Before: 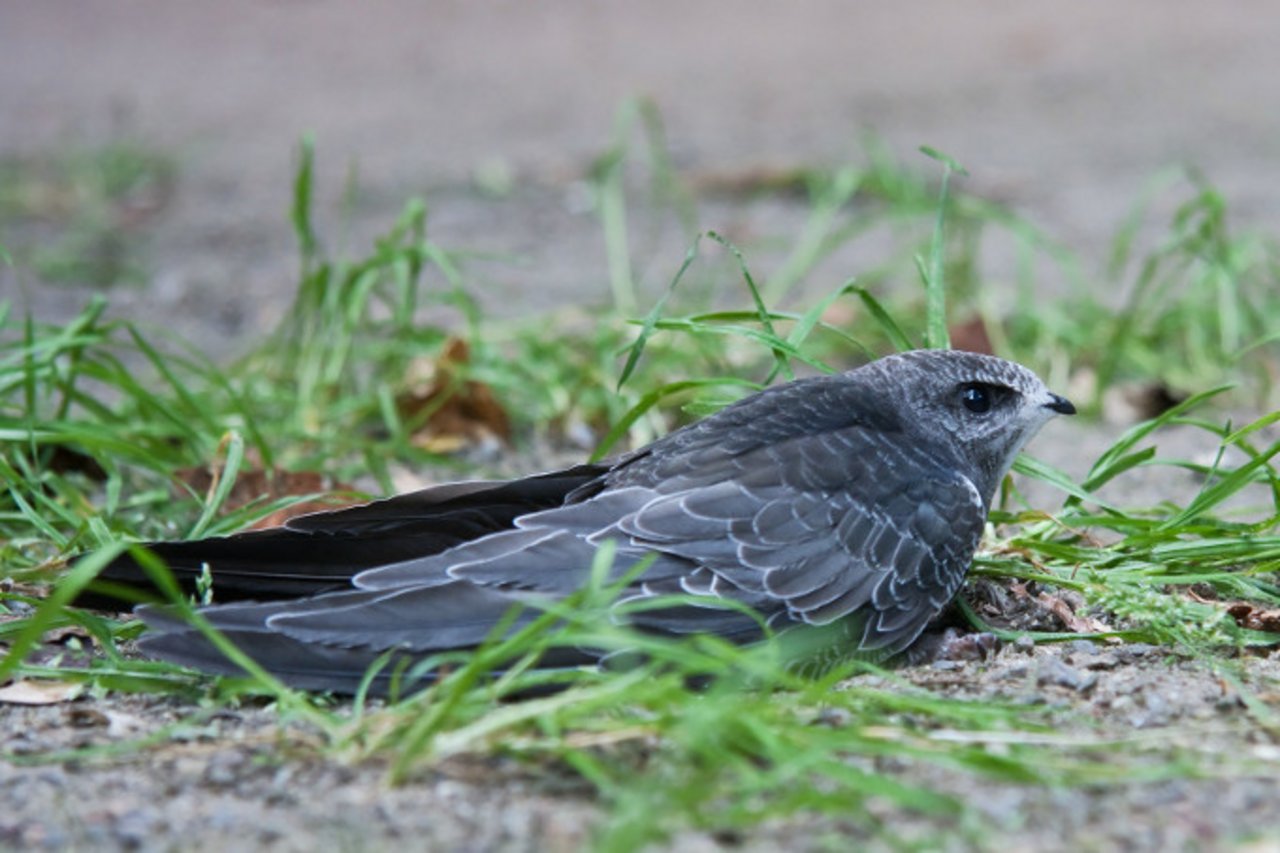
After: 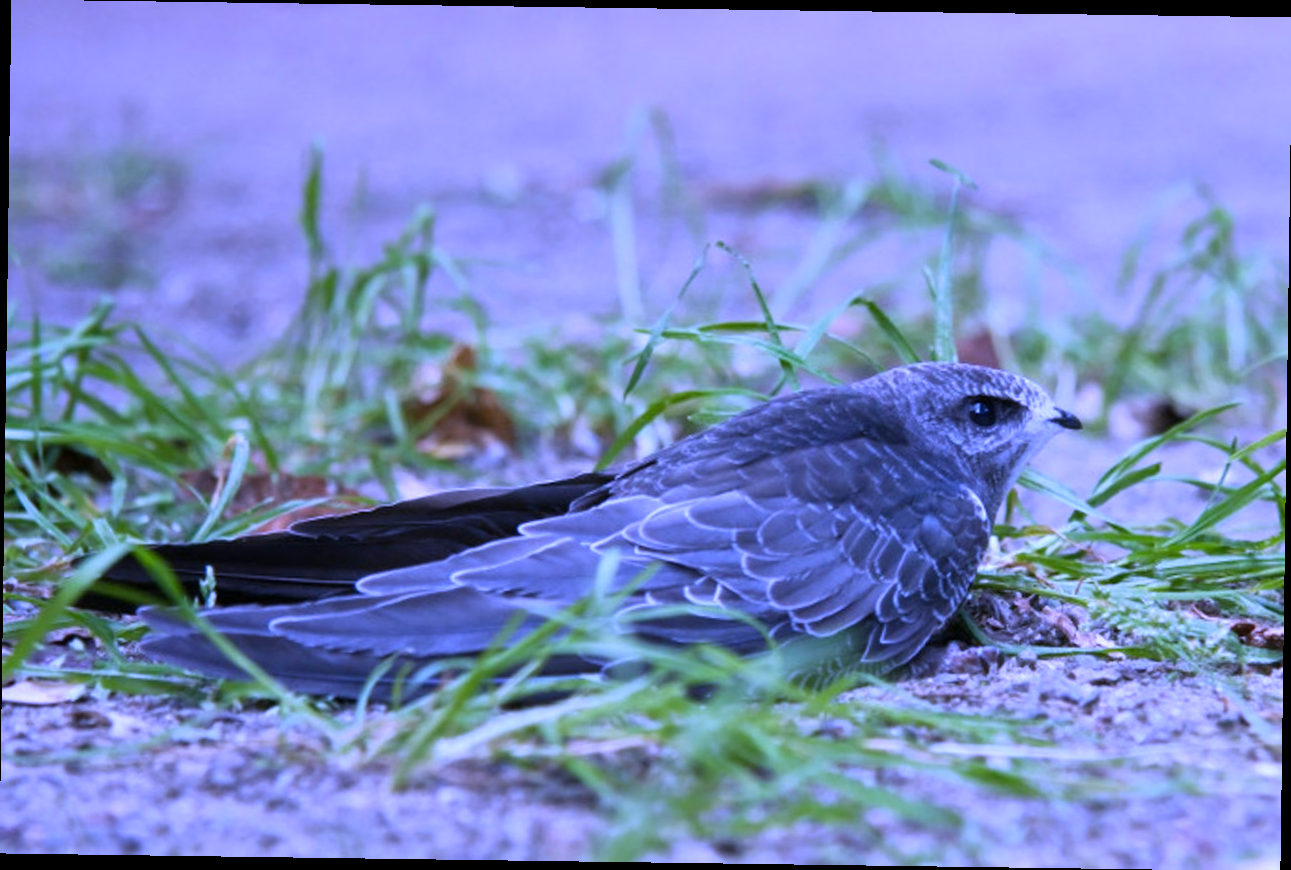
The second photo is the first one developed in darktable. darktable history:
rotate and perspective: rotation 0.8°, automatic cropping off
white balance: red 0.98, blue 1.61
